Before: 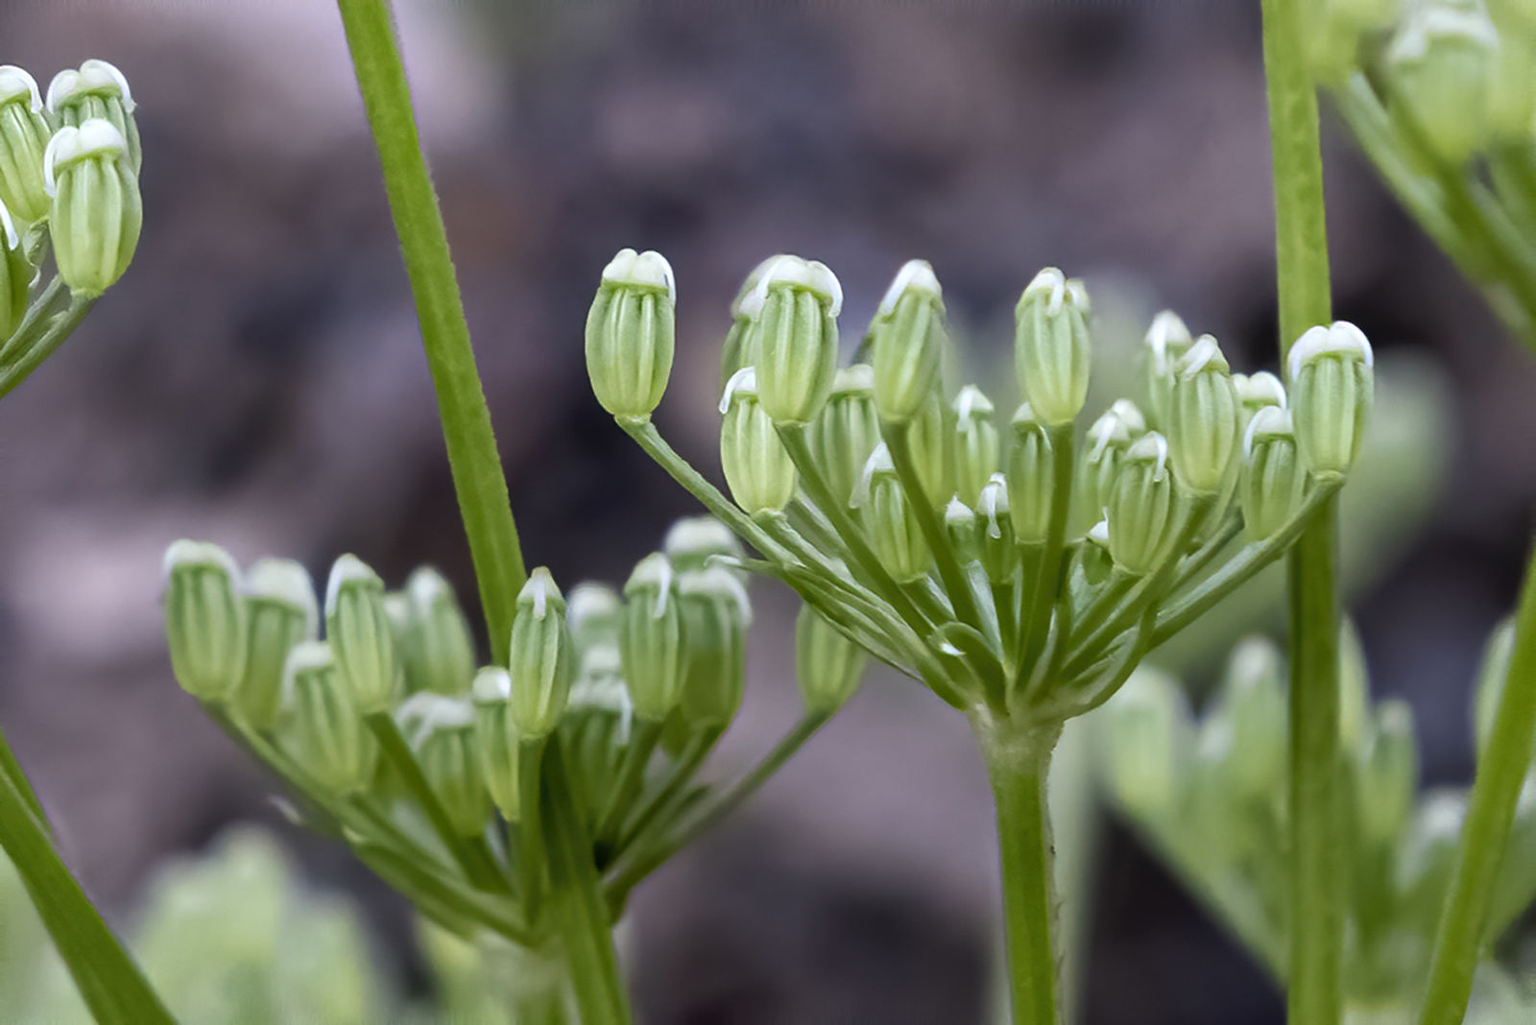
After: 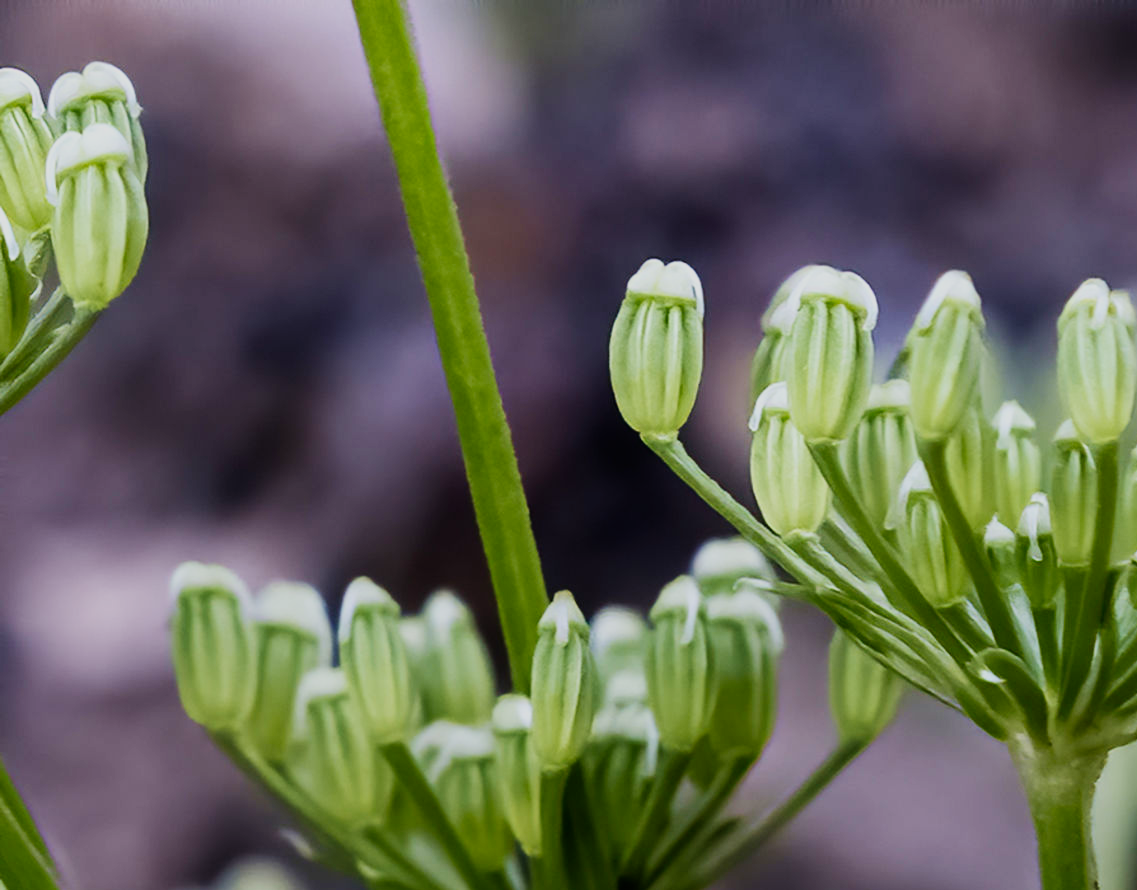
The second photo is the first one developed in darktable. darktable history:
sigmoid: contrast 1.6, skew -0.2, preserve hue 0%, red attenuation 0.1, red rotation 0.035, green attenuation 0.1, green rotation -0.017, blue attenuation 0.15, blue rotation -0.052, base primaries Rec2020
color balance rgb: global vibrance 20%
velvia: on, module defaults
crop: right 28.885%, bottom 16.626%
